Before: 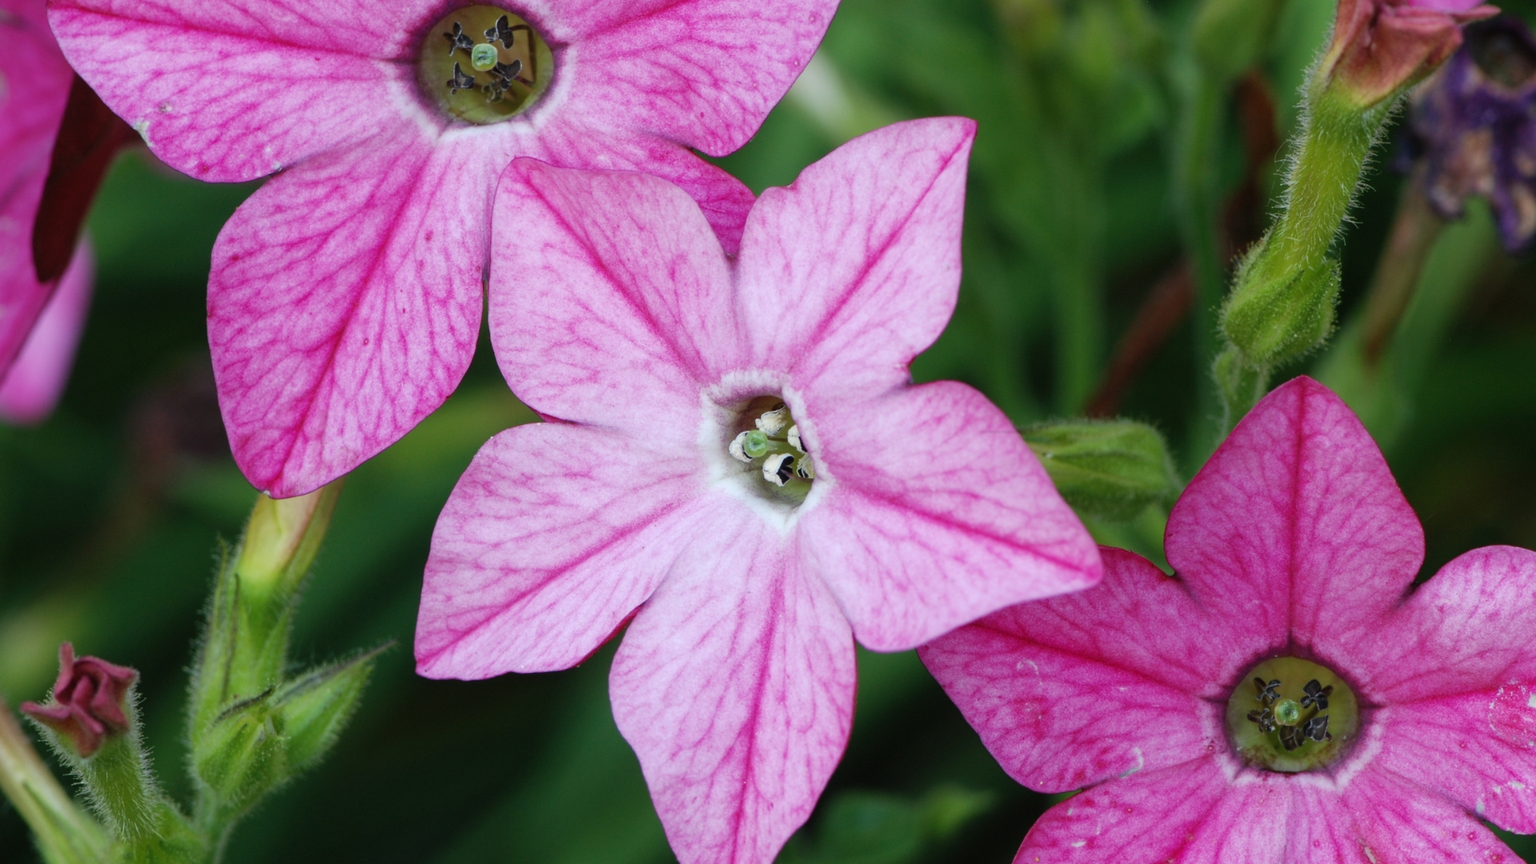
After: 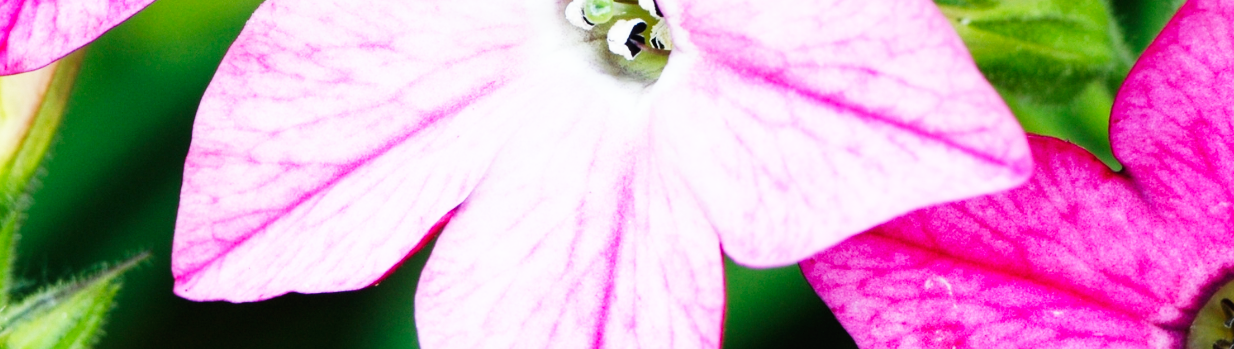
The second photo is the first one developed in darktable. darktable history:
contrast equalizer: y [[0.5 ×6], [0.5 ×6], [0.5 ×6], [0 ×6], [0, 0, 0, 0.581, 0.011, 0]], mix -0.989
base curve: curves: ch0 [(0, 0) (0.007, 0.004) (0.027, 0.03) (0.046, 0.07) (0.207, 0.54) (0.442, 0.872) (0.673, 0.972) (1, 1)], preserve colors none
crop: left 18.063%, top 50.769%, right 17.631%, bottom 16.835%
